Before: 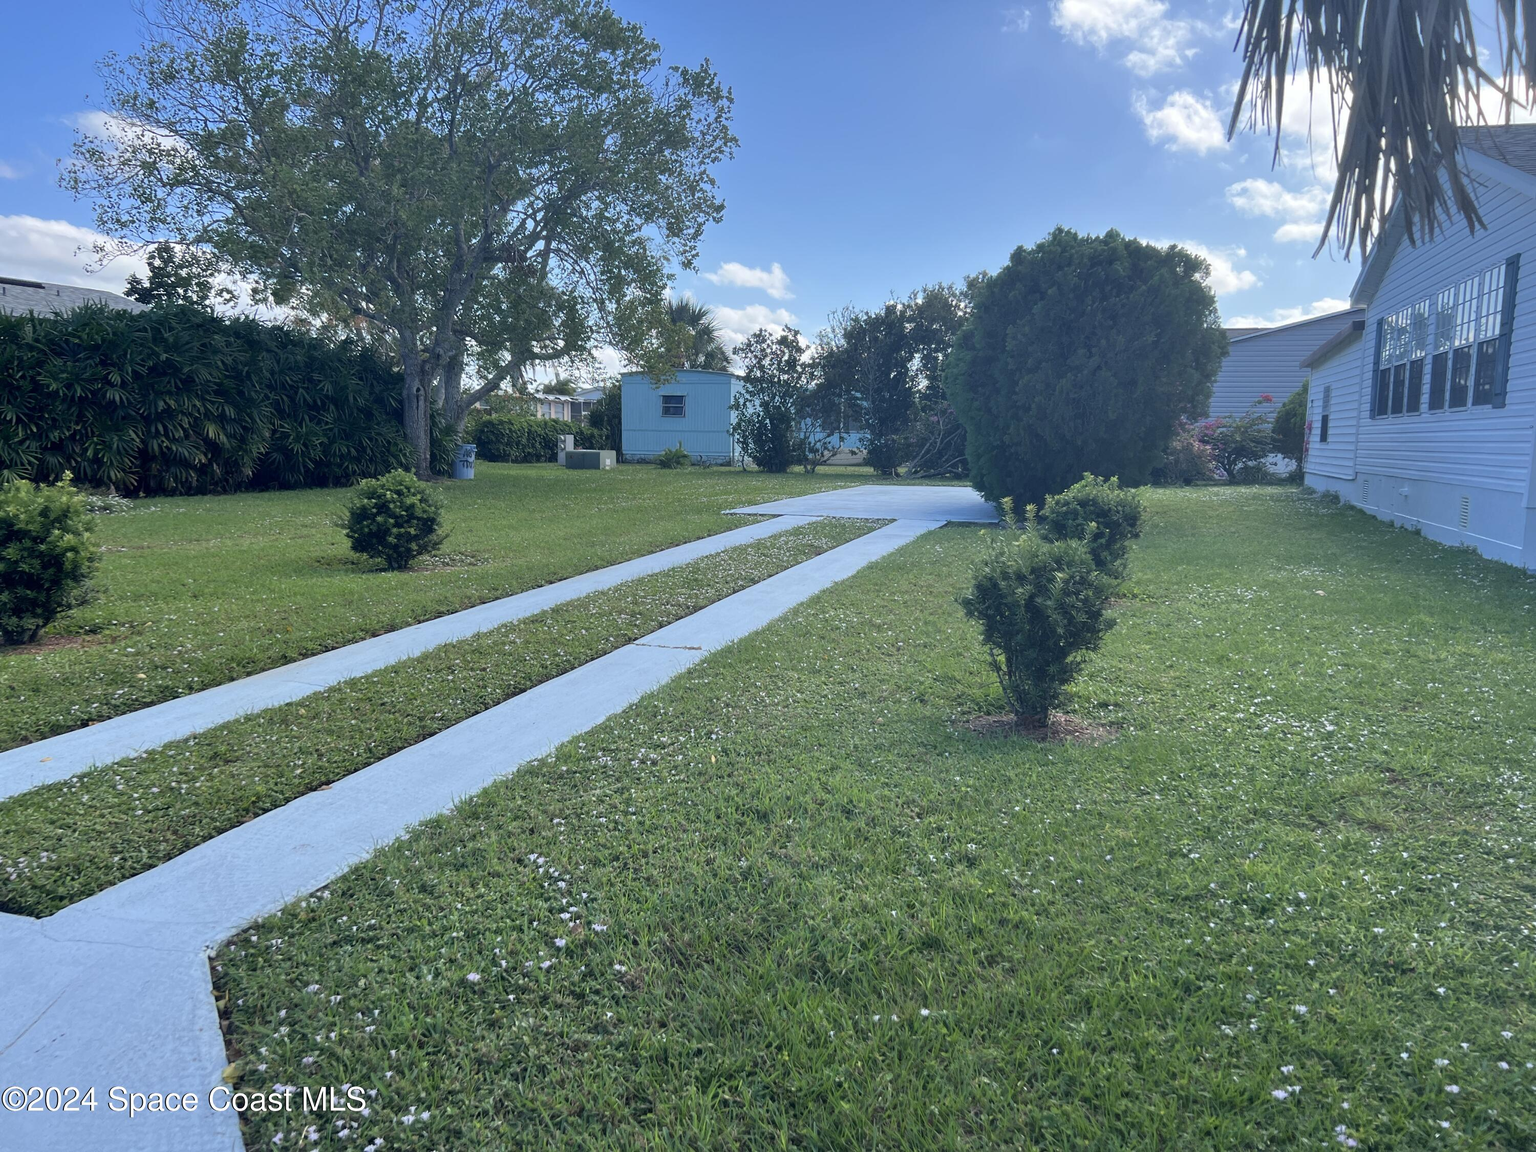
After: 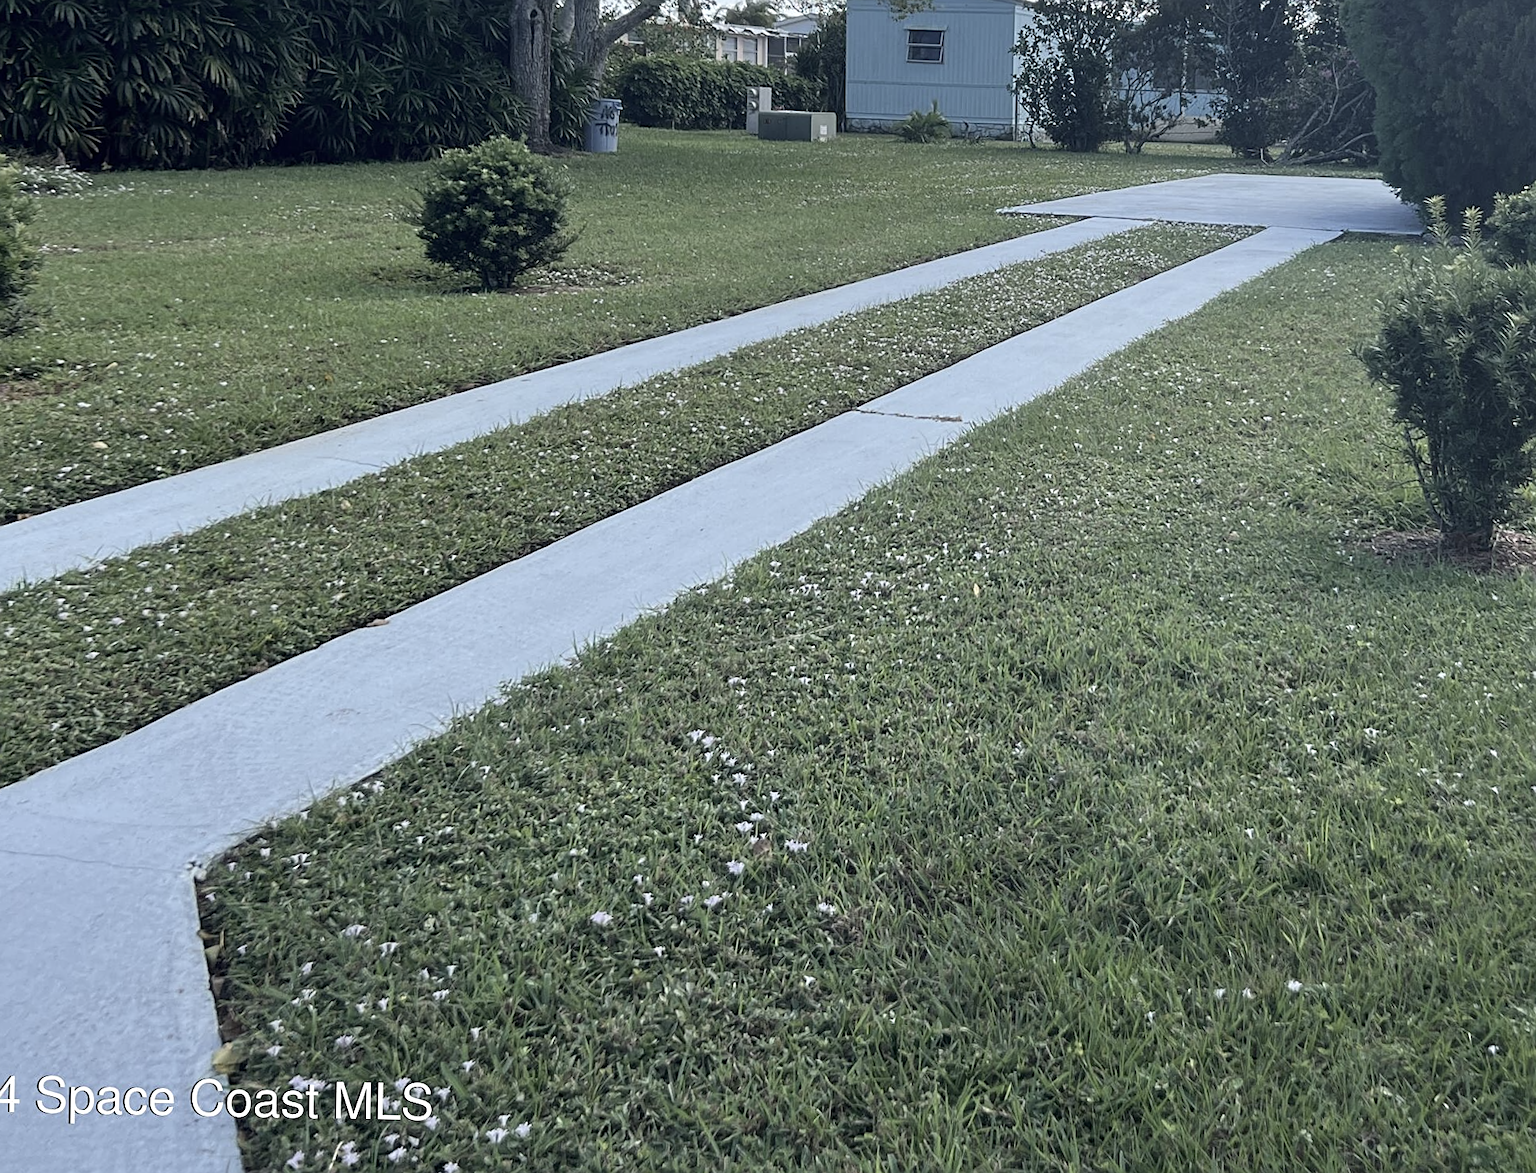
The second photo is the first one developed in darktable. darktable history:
sharpen: on, module defaults
tone equalizer: on, module defaults
contrast brightness saturation: contrast 0.102, saturation -0.361
crop and rotate: angle -1.11°, left 3.733%, top 32.046%, right 29.552%
